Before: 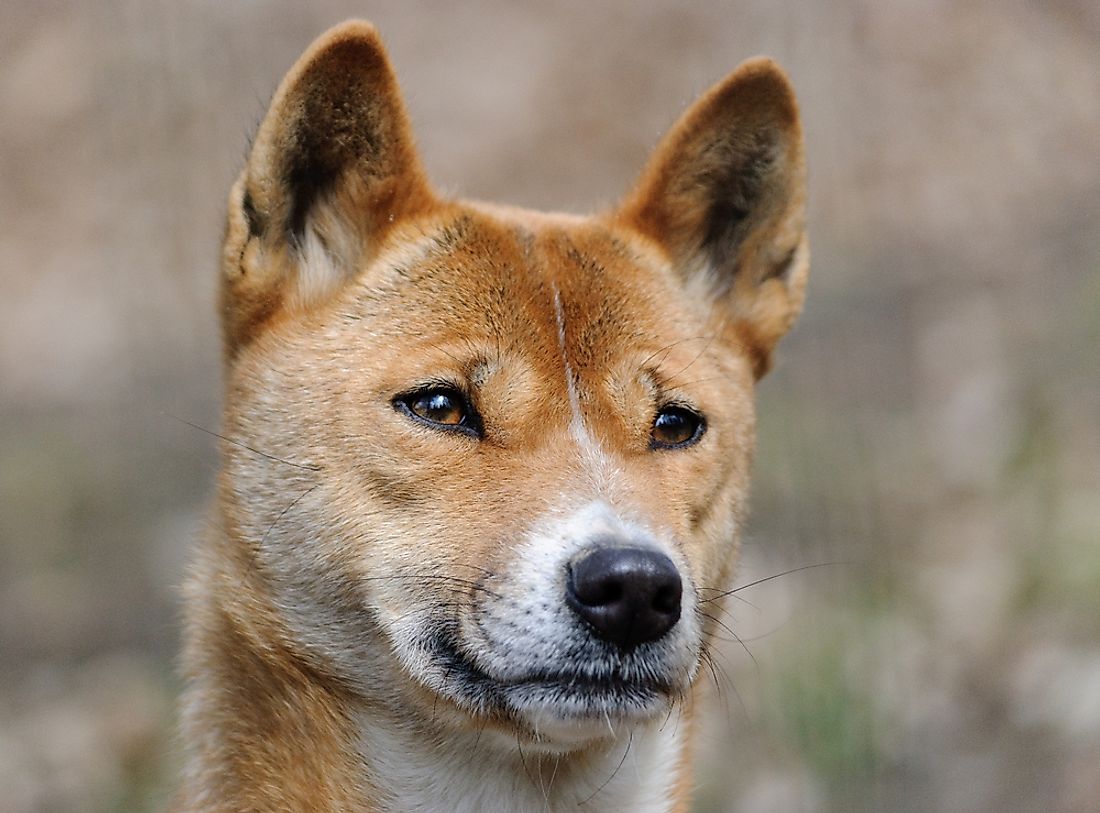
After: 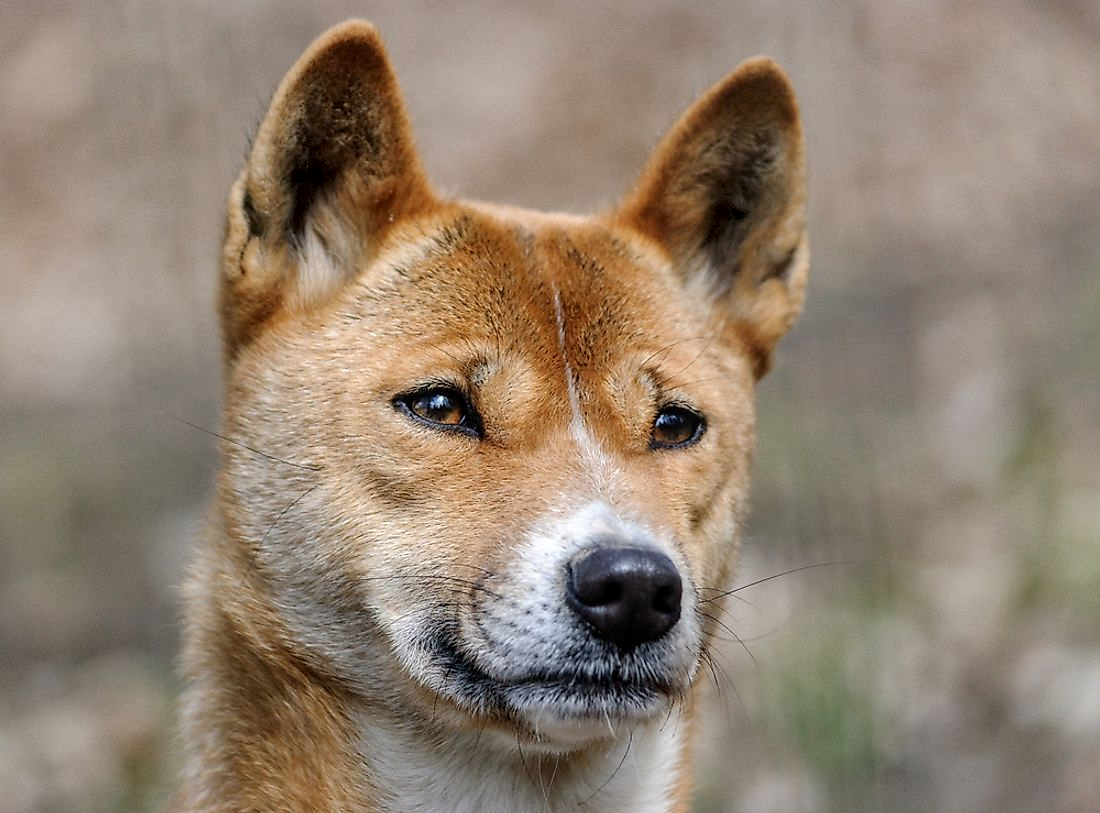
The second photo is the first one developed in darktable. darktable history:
shadows and highlights: shadows 36.68, highlights -28.15, soften with gaussian
local contrast: on, module defaults
